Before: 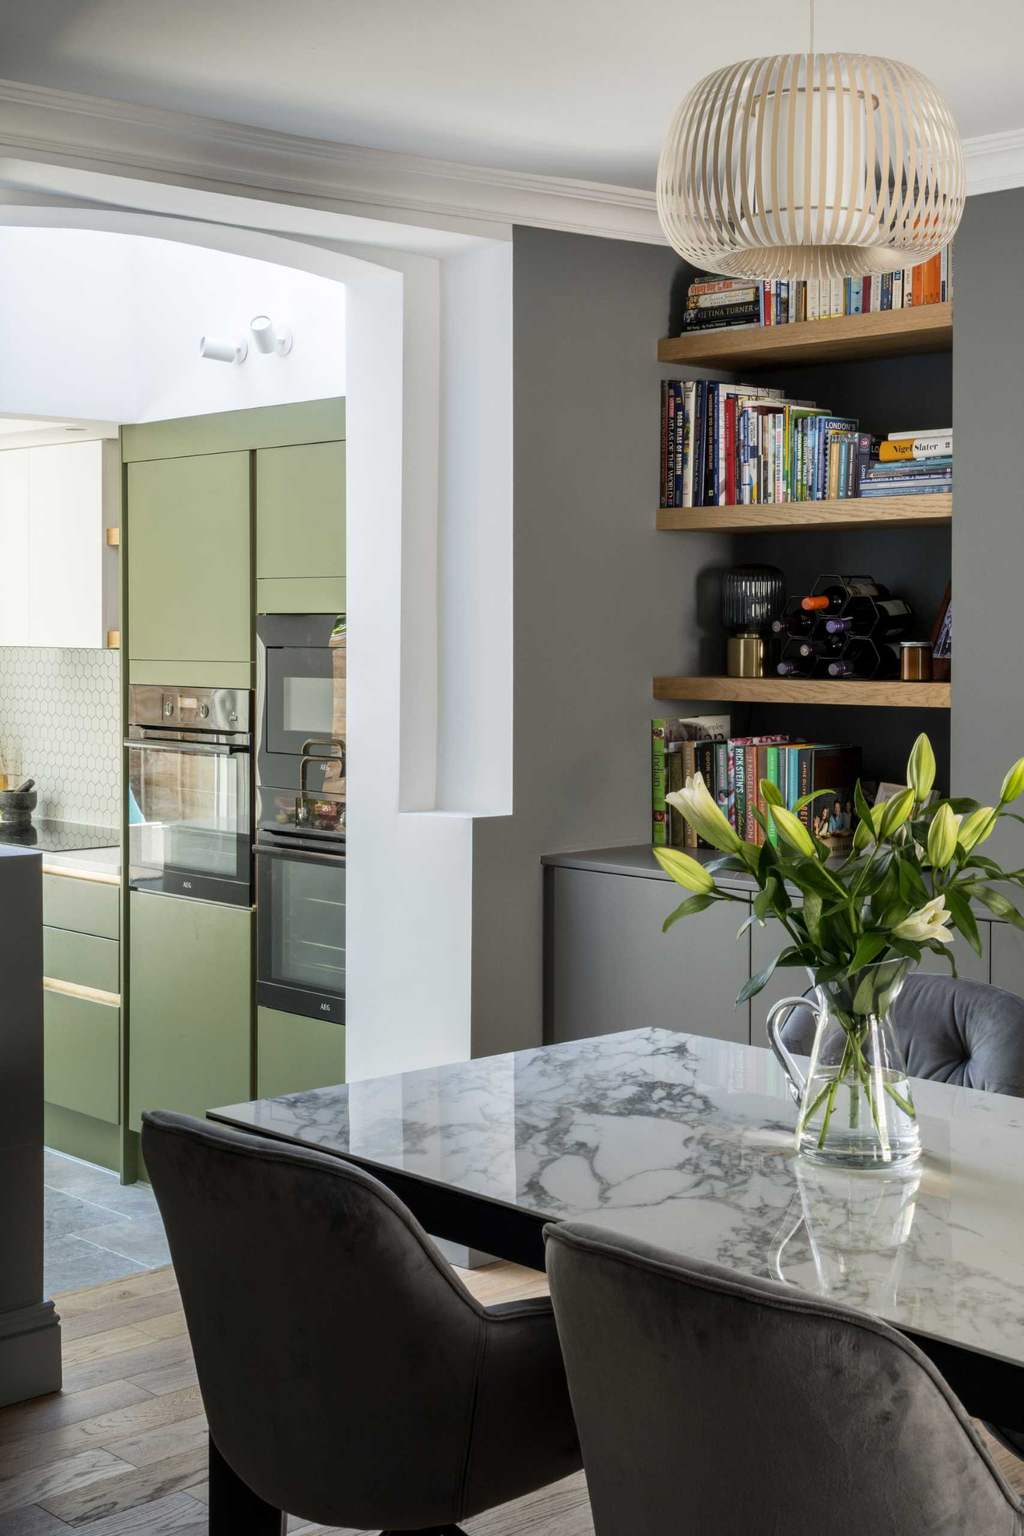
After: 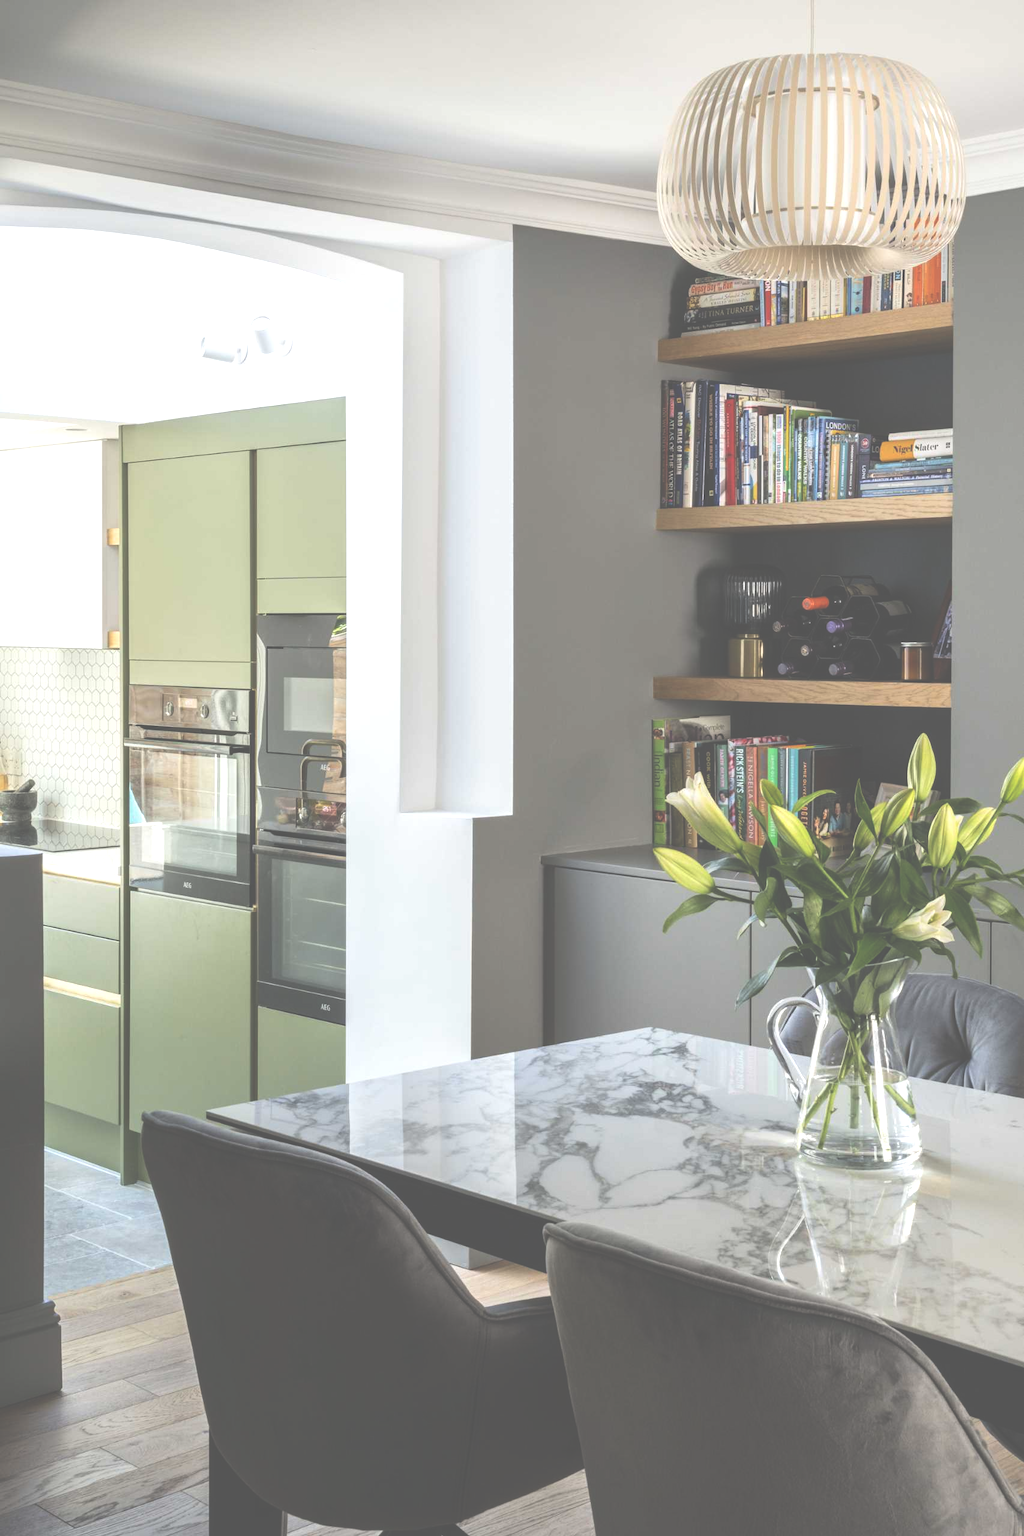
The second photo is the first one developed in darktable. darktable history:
exposure: black level correction -0.07, exposure 0.501 EV, compensate highlight preservation false
